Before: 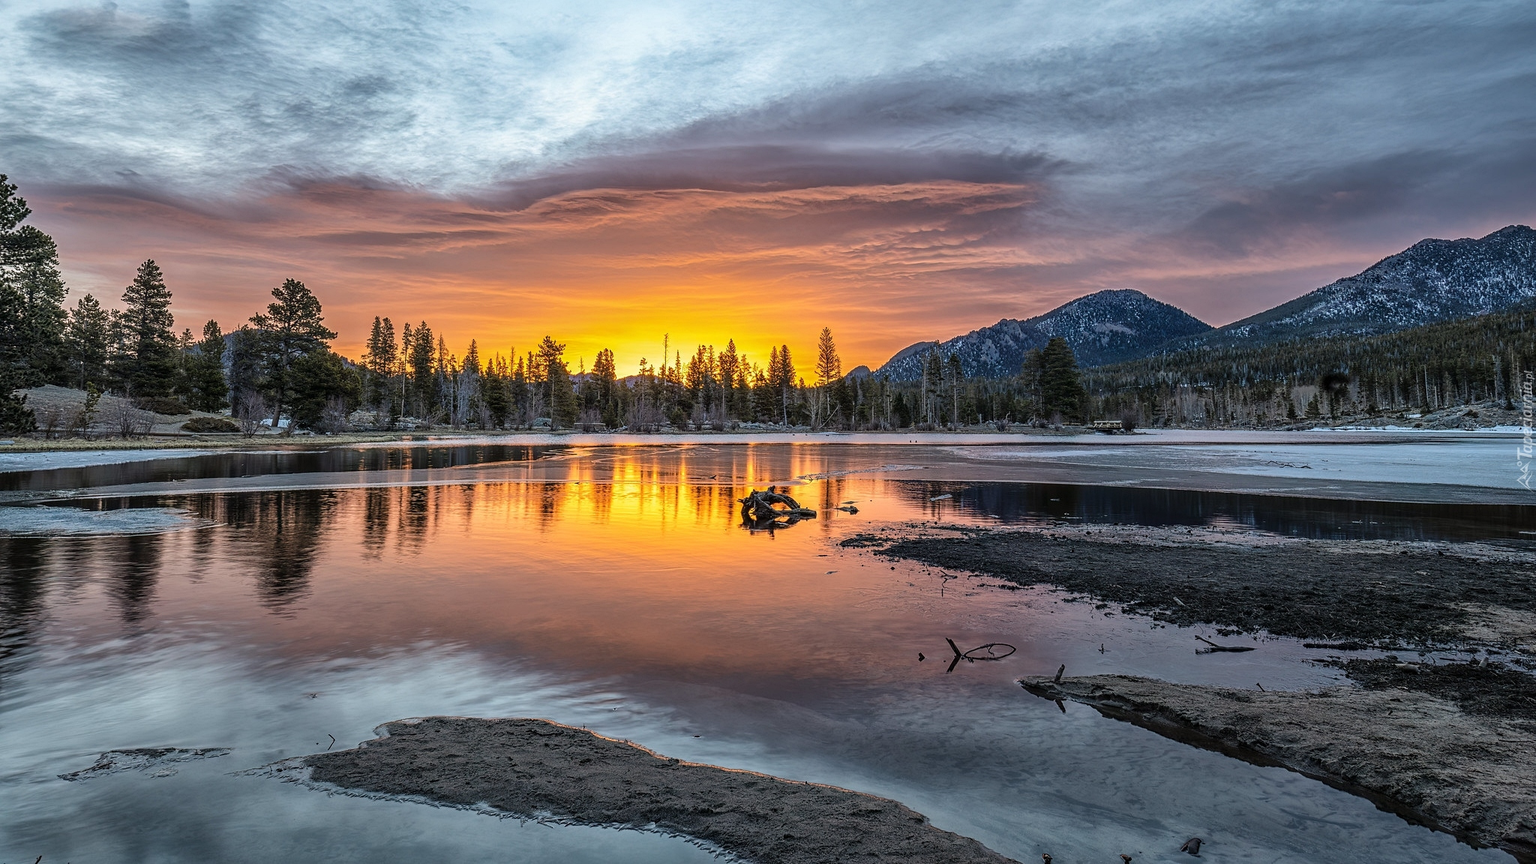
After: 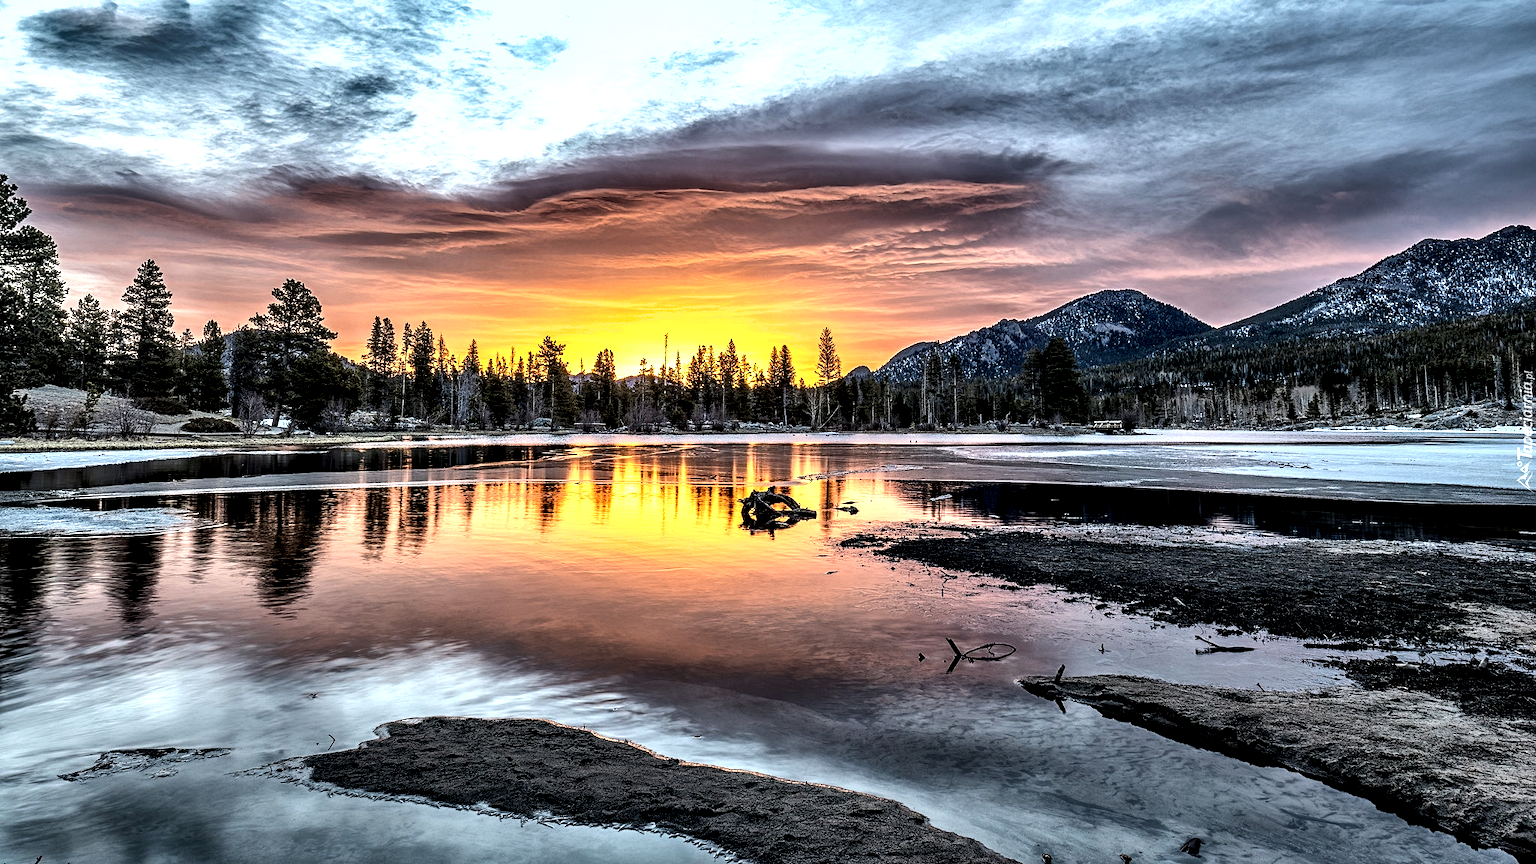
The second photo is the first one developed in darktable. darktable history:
contrast equalizer: octaves 7, y [[0.601, 0.6, 0.598, 0.598, 0.6, 0.601], [0.5 ×6], [0.5 ×6], [0 ×6], [0 ×6]]
tone equalizer: -8 EV -0.786 EV, -7 EV -0.723 EV, -6 EV -0.595 EV, -5 EV -0.364 EV, -3 EV 0.404 EV, -2 EV 0.6 EV, -1 EV 0.686 EV, +0 EV 0.736 EV, edges refinement/feathering 500, mask exposure compensation -1.57 EV, preserve details no
shadows and highlights: low approximation 0.01, soften with gaussian
